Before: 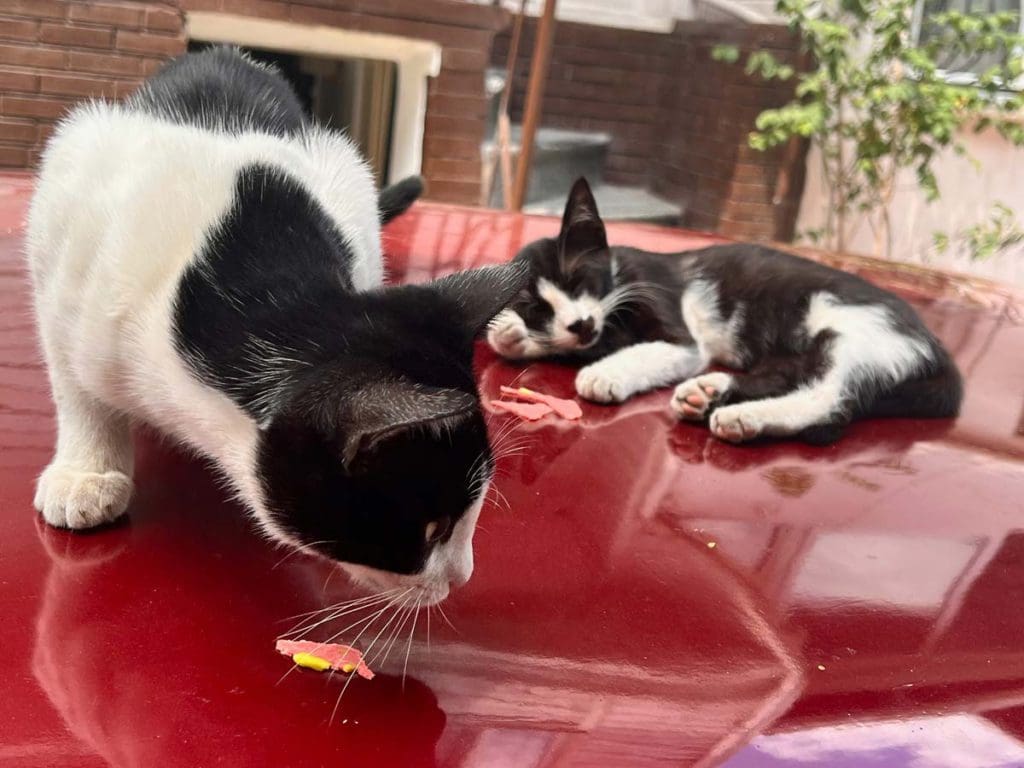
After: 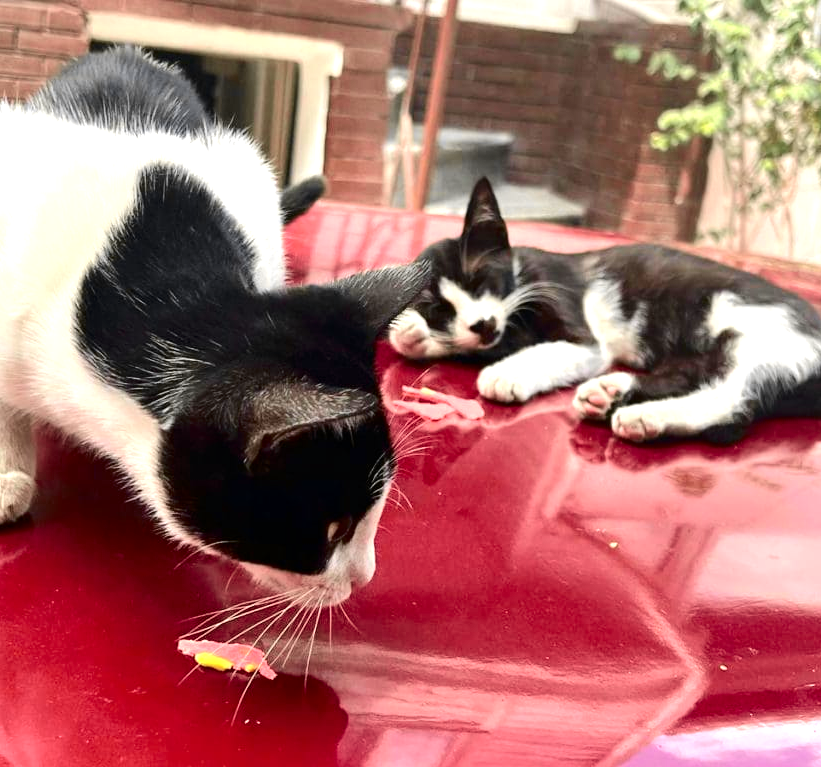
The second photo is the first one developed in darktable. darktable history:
crop and rotate: left 9.597%, right 10.195%
exposure: black level correction 0, exposure 0.7 EV, compensate exposure bias true, compensate highlight preservation false
tone curve: curves: ch0 [(0.003, 0) (0.066, 0.031) (0.163, 0.112) (0.264, 0.238) (0.395, 0.408) (0.517, 0.56) (0.684, 0.734) (0.791, 0.814) (1, 1)]; ch1 [(0, 0) (0.164, 0.115) (0.337, 0.332) (0.39, 0.398) (0.464, 0.461) (0.501, 0.5) (0.507, 0.5) (0.534, 0.532) (0.577, 0.59) (0.652, 0.681) (0.733, 0.749) (0.811, 0.796) (1, 1)]; ch2 [(0, 0) (0.337, 0.382) (0.464, 0.476) (0.501, 0.5) (0.527, 0.54) (0.551, 0.565) (0.6, 0.59) (0.687, 0.675) (1, 1)], color space Lab, independent channels, preserve colors none
